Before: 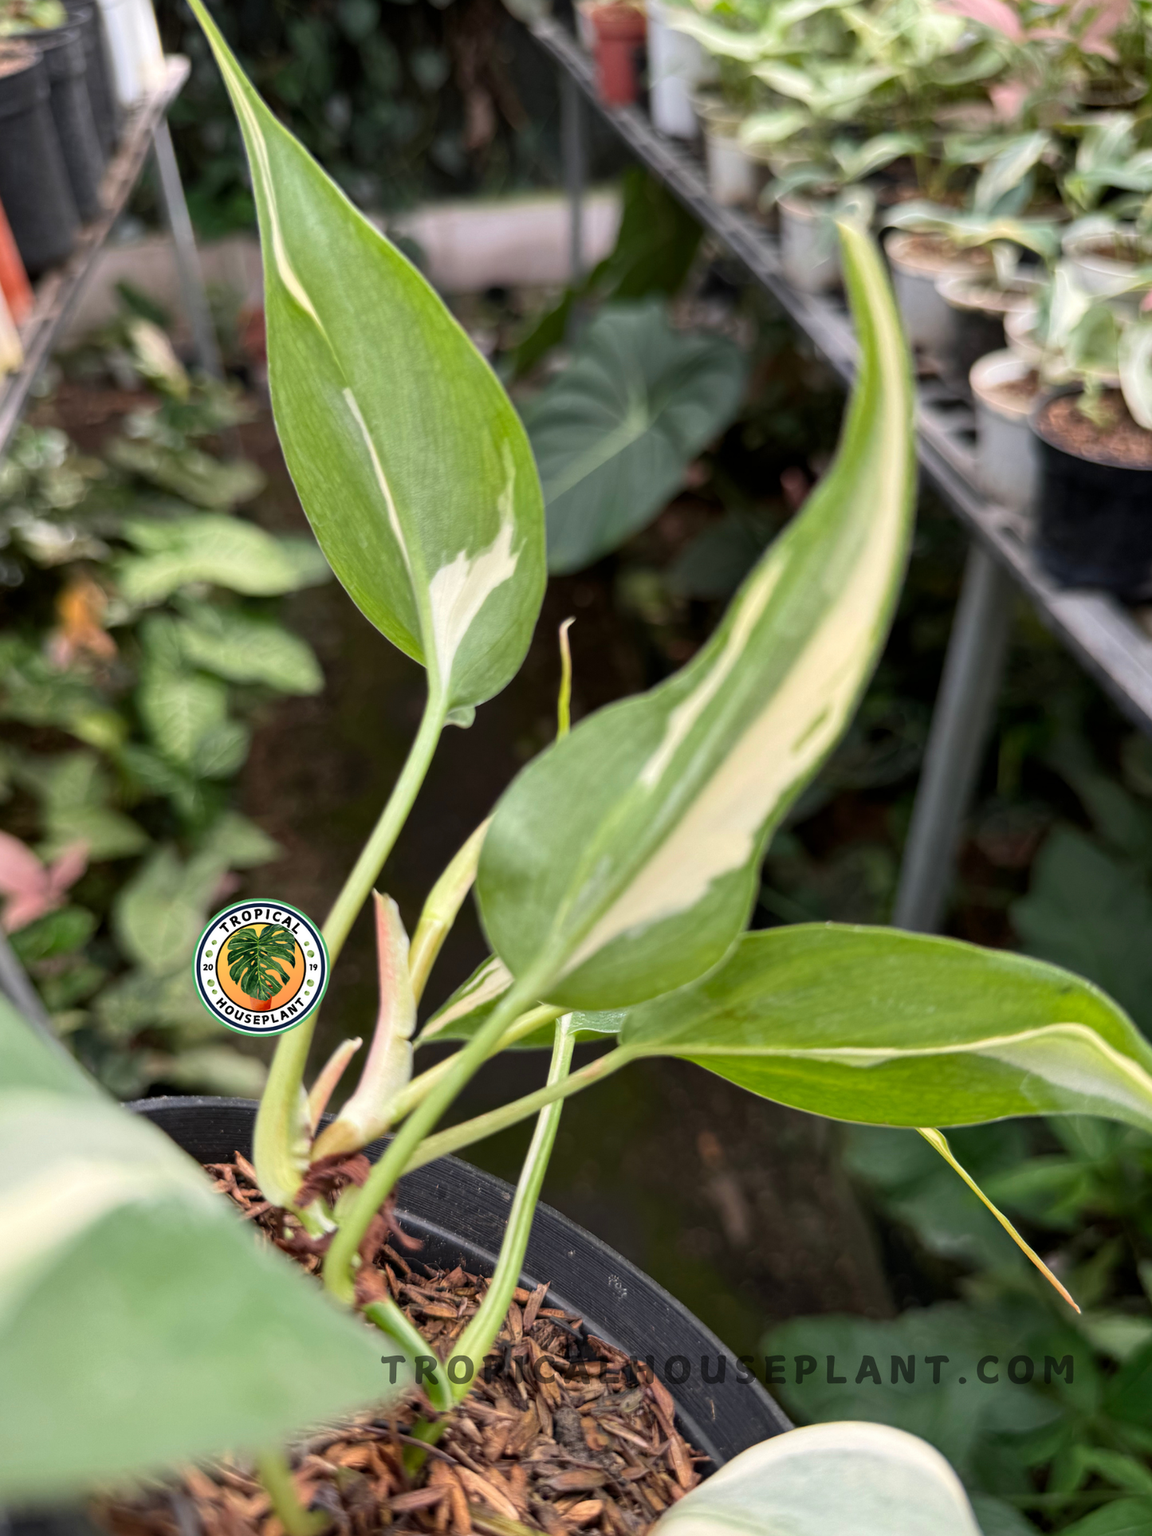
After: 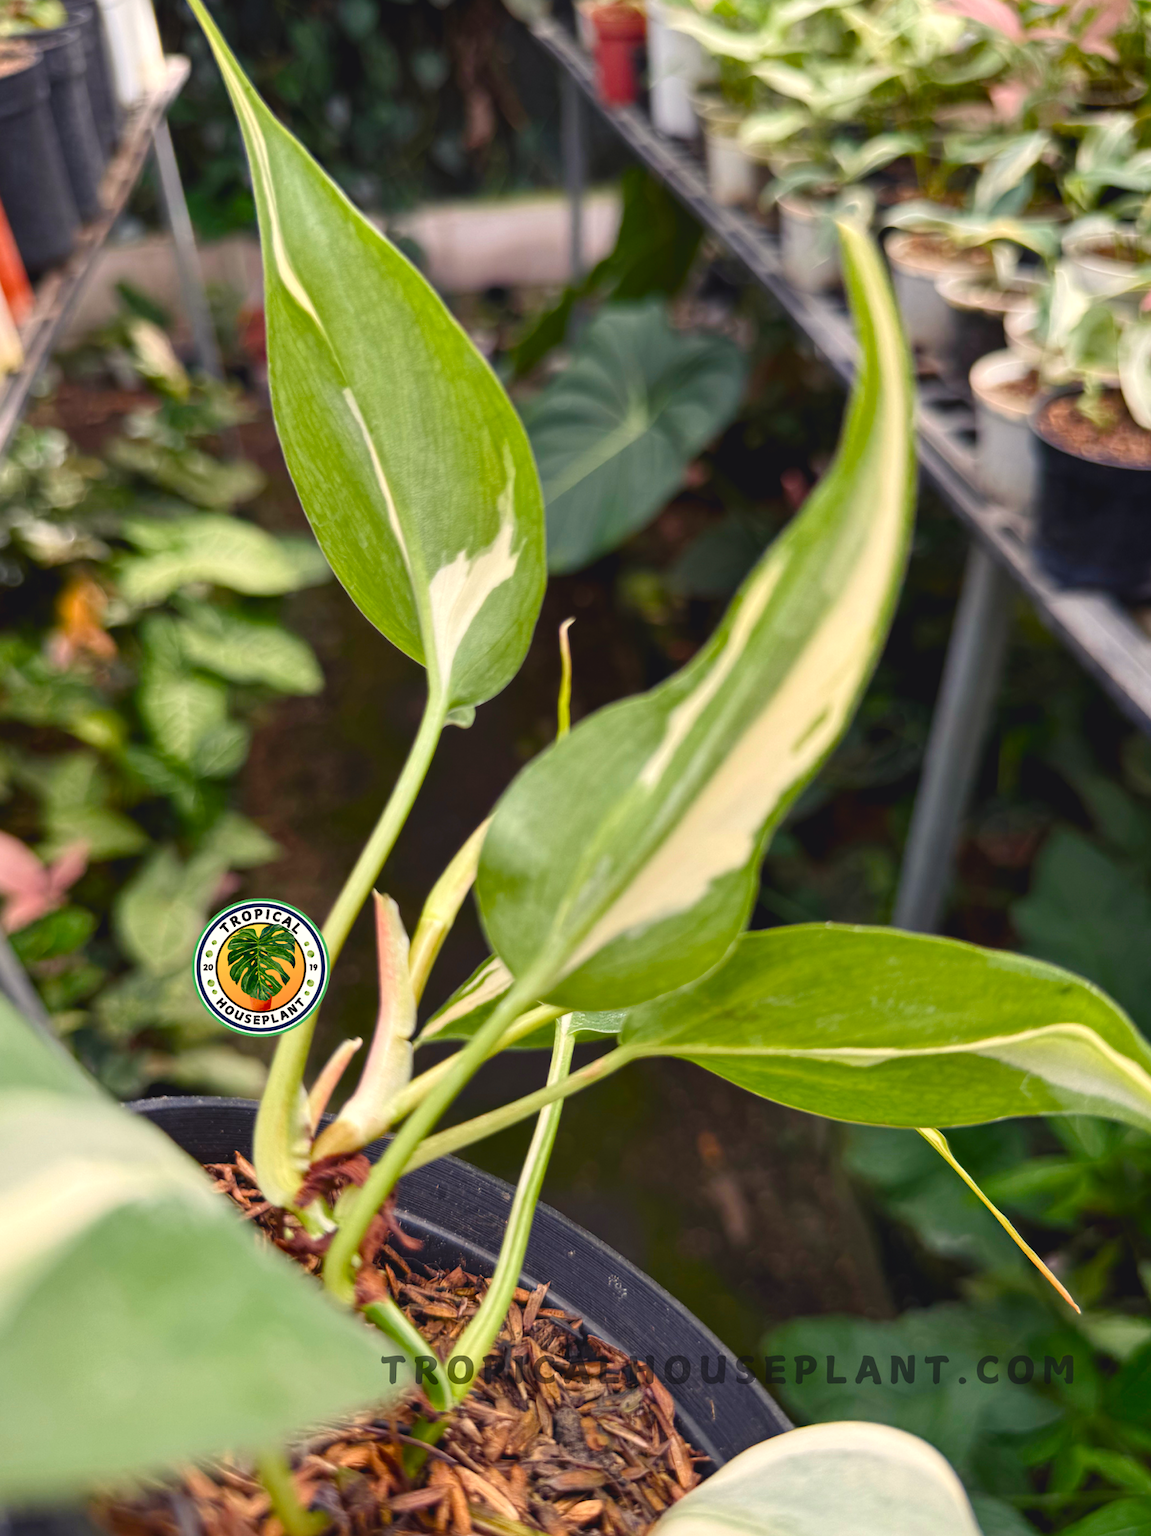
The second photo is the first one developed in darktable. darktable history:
contrast equalizer: octaves 7, y [[0.6 ×6], [0.55 ×6], [0 ×6], [0 ×6], [0 ×6]], mix 0.15
color balance rgb: shadows lift › chroma 3%, shadows lift › hue 280.8°, power › hue 330°, highlights gain › chroma 3%, highlights gain › hue 75.6°, global offset › luminance 0.7%, perceptual saturation grading › global saturation 20%, perceptual saturation grading › highlights -25%, perceptual saturation grading › shadows 50%, global vibrance 20.33%
